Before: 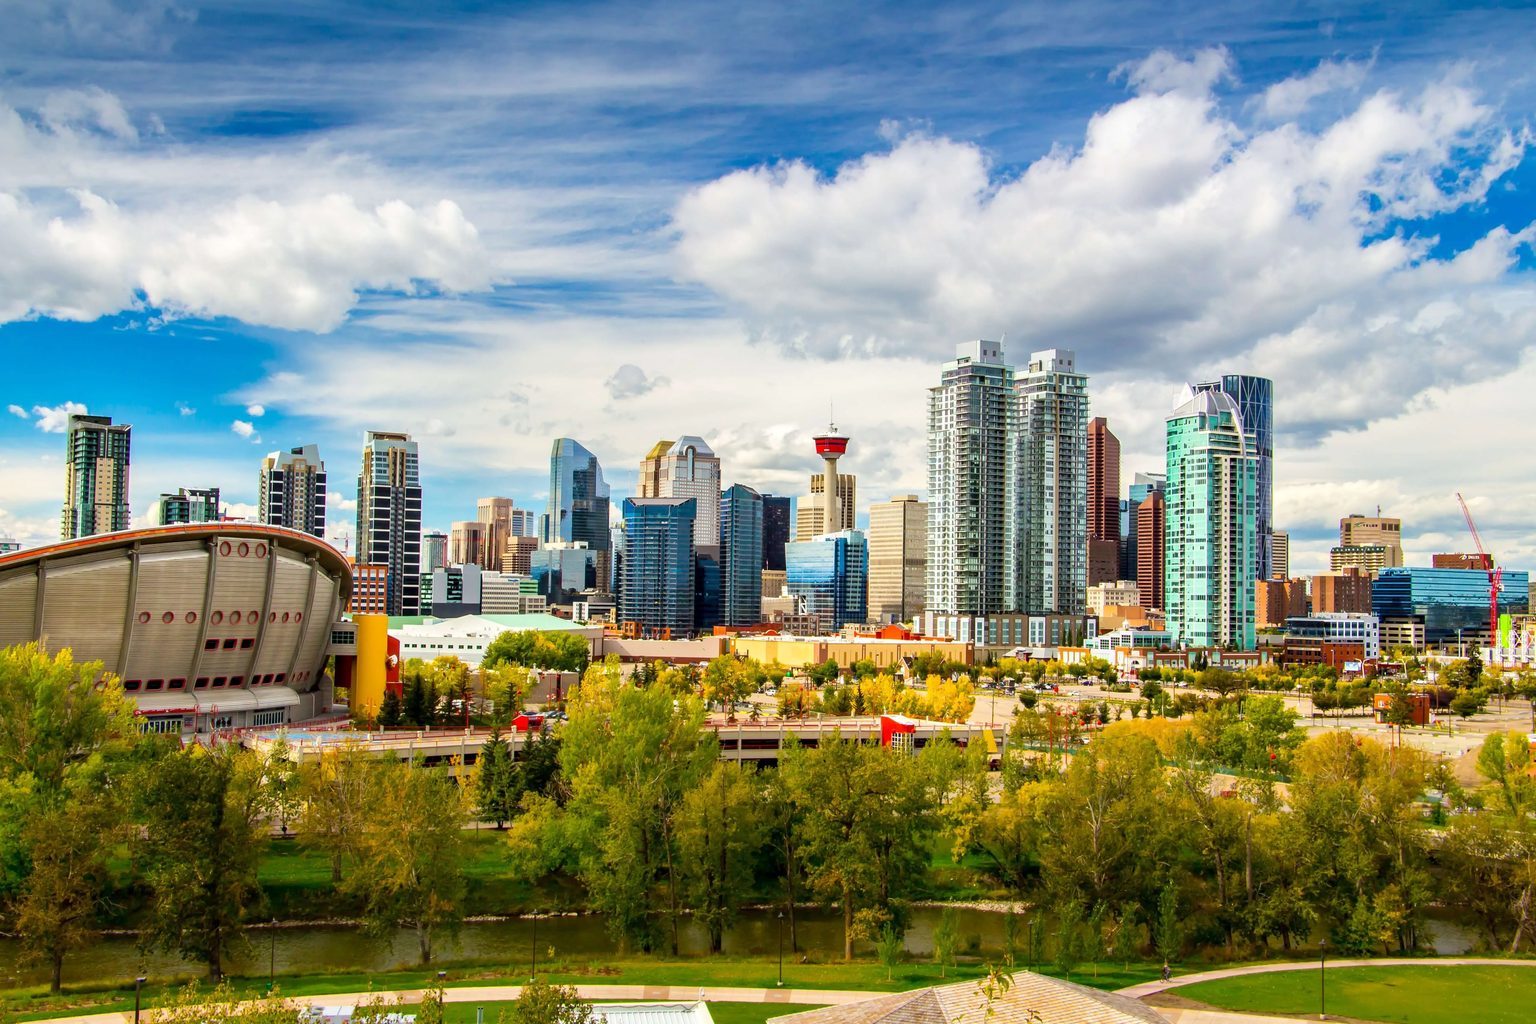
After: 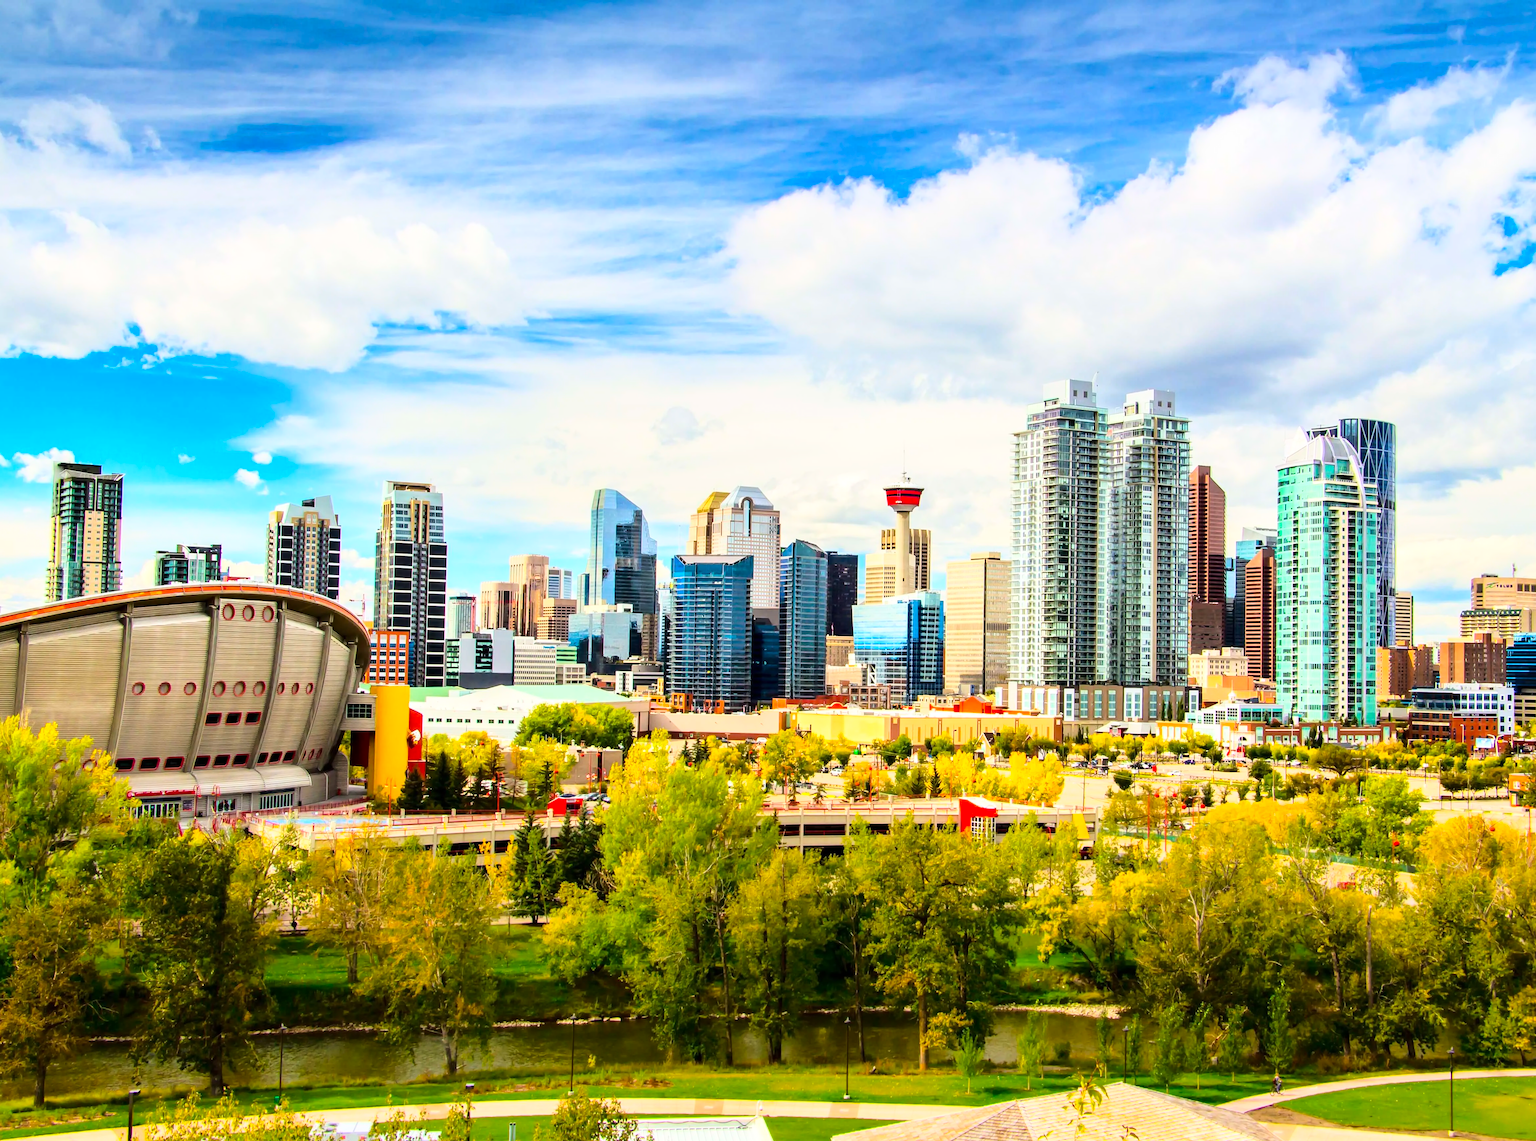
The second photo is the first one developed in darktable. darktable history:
crop and rotate: left 1.36%, right 8.904%
tone equalizer: on, module defaults
contrast brightness saturation: saturation 0.103
base curve: curves: ch0 [(0, 0) (0.028, 0.03) (0.121, 0.232) (0.46, 0.748) (0.859, 0.968) (1, 1)]
